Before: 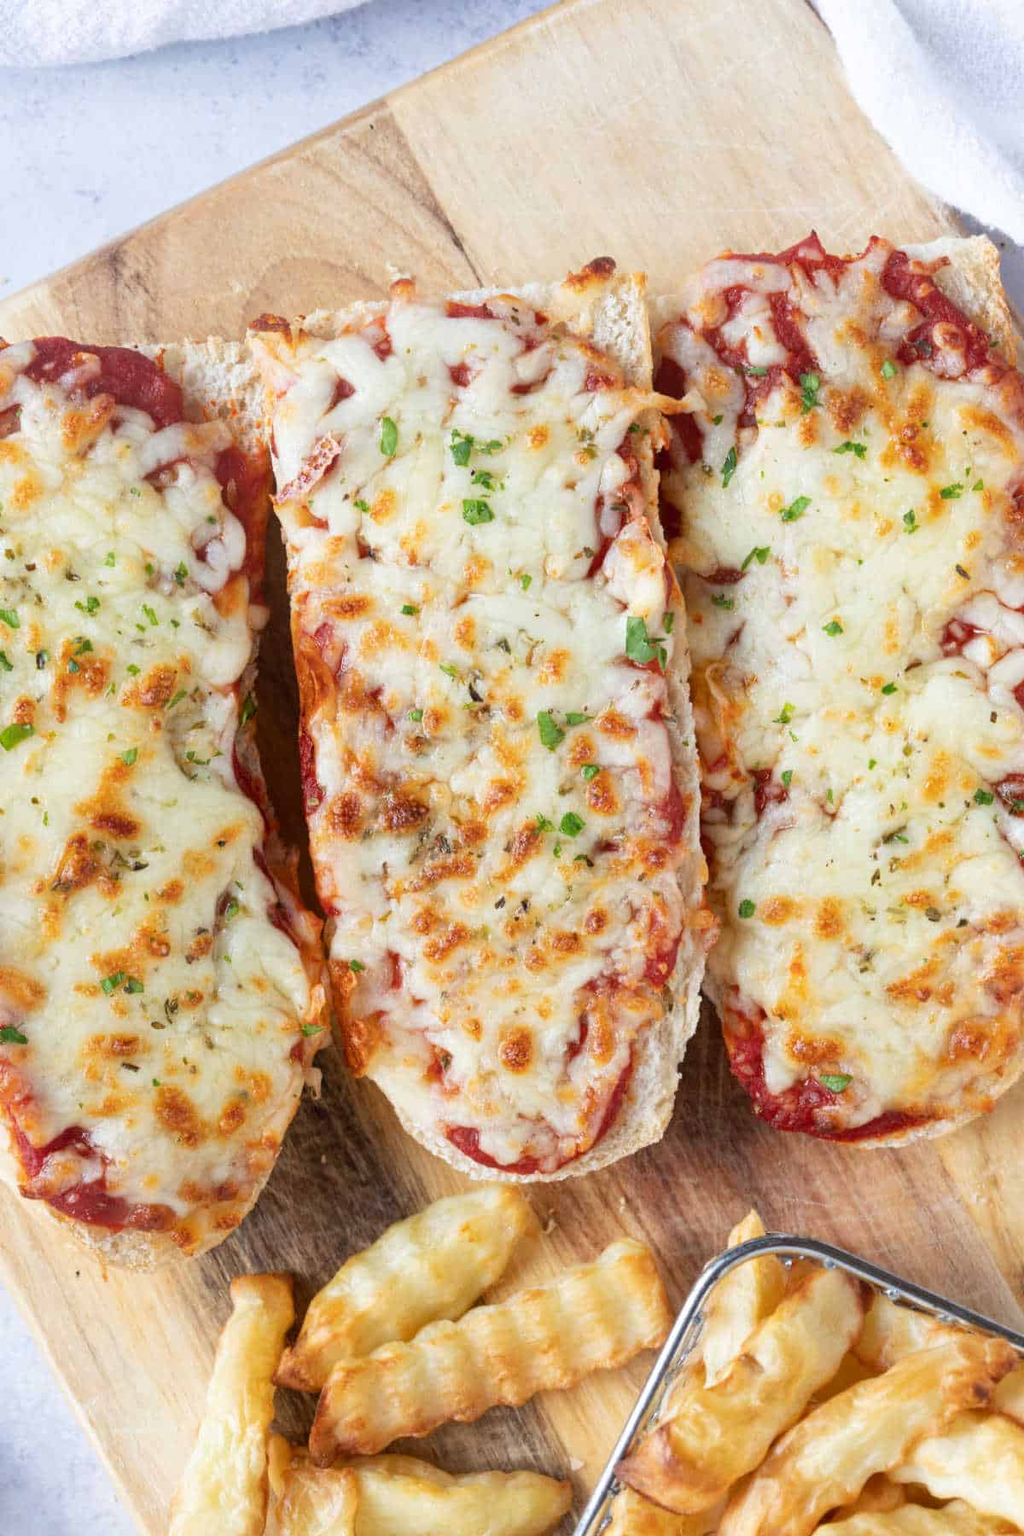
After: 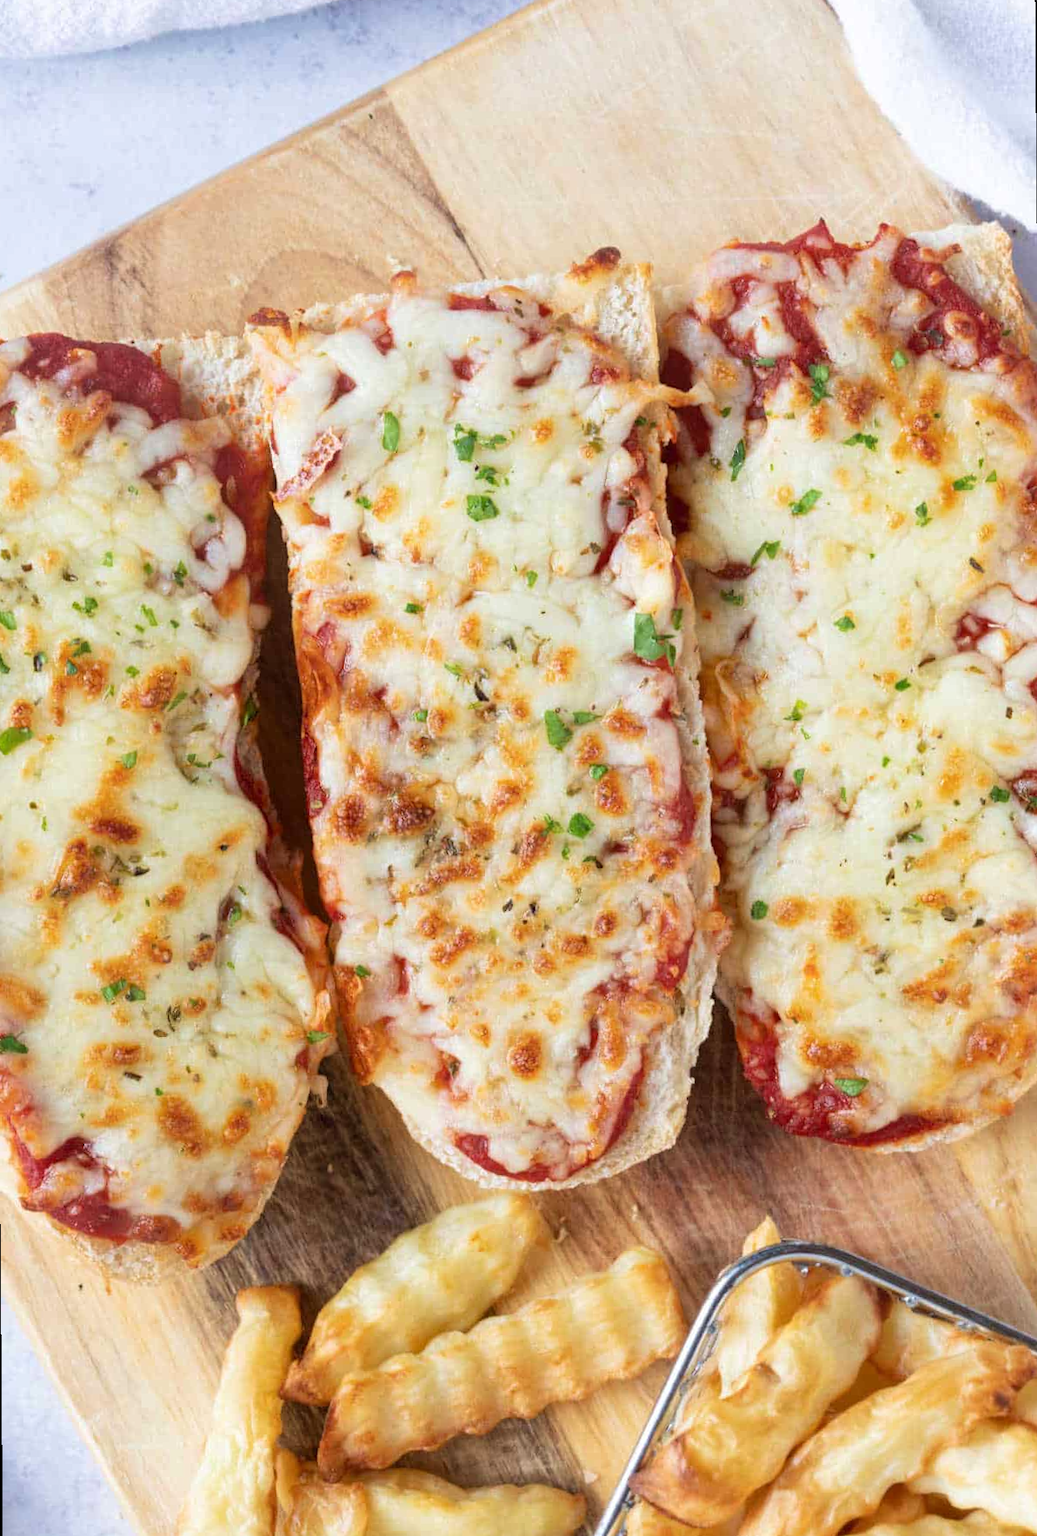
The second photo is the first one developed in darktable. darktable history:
rotate and perspective: rotation -0.45°, automatic cropping original format, crop left 0.008, crop right 0.992, crop top 0.012, crop bottom 0.988
velvia: strength 15%
